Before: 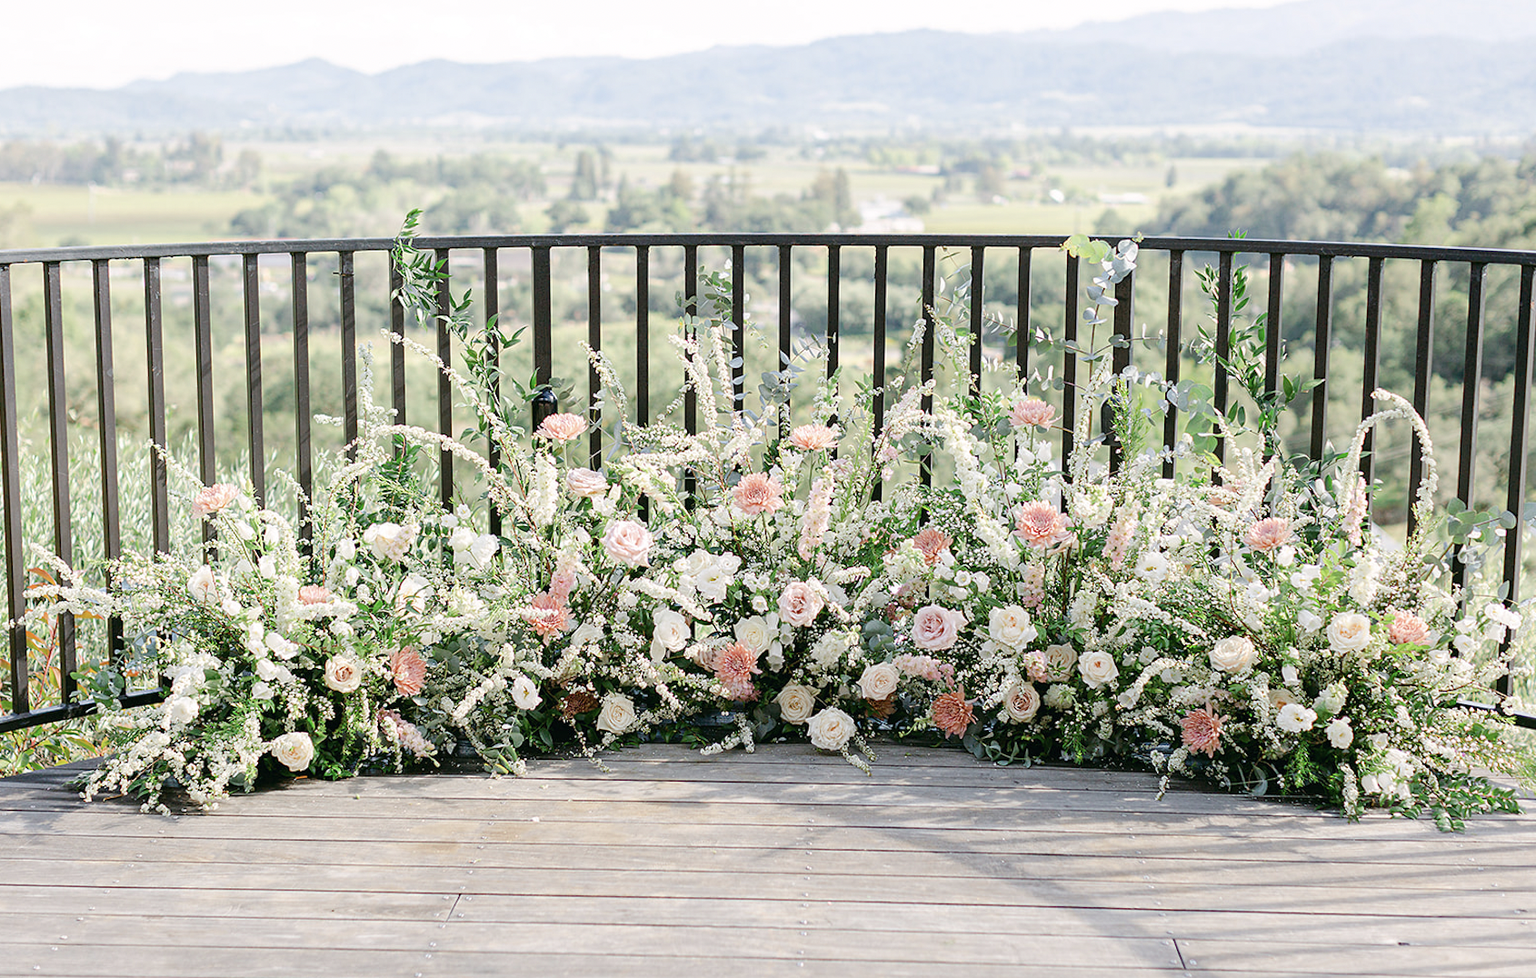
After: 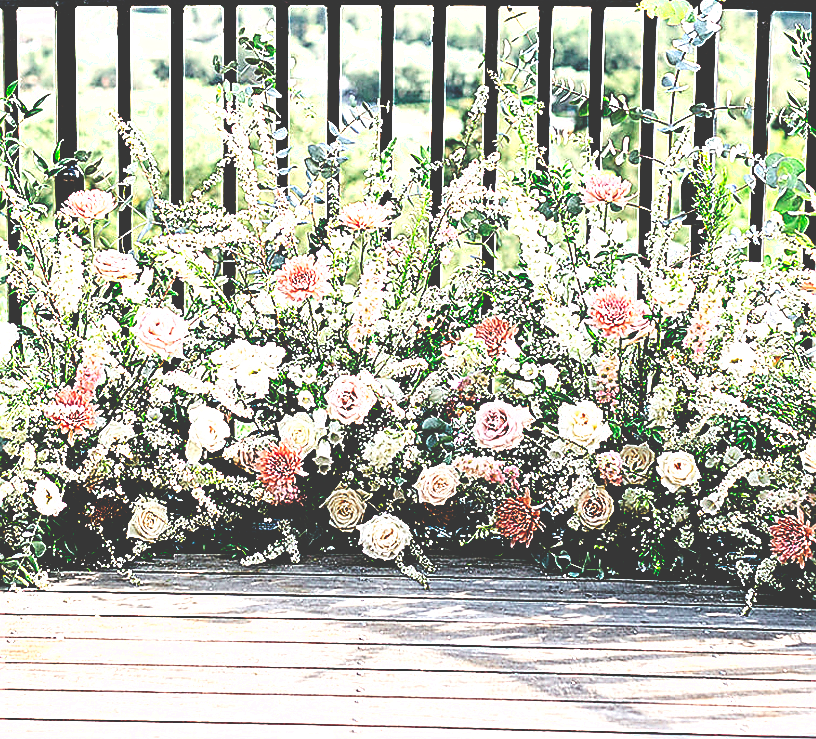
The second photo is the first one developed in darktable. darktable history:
tone equalizer: -8 EV -0.75 EV, -7 EV -0.7 EV, -6 EV -0.6 EV, -5 EV -0.4 EV, -3 EV 0.4 EV, -2 EV 0.6 EV, -1 EV 0.7 EV, +0 EV 0.75 EV, edges refinement/feathering 500, mask exposure compensation -1.57 EV, preserve details no
crop: left 31.379%, top 24.658%, right 20.326%, bottom 6.628%
base curve: curves: ch0 [(0, 0.036) (0.083, 0.04) (0.804, 1)], preserve colors none
sharpen: radius 1.685, amount 1.294
